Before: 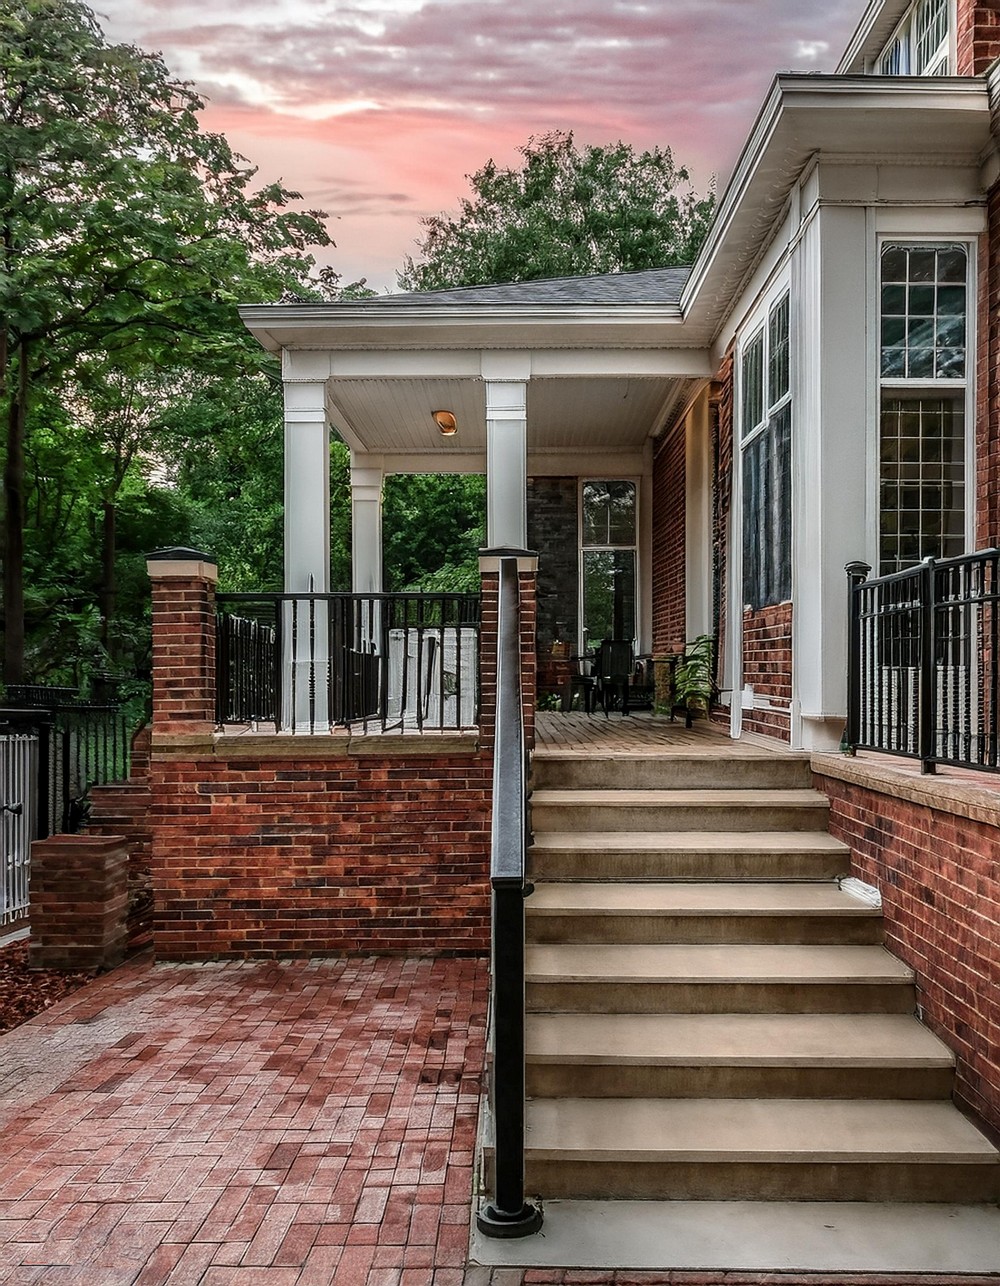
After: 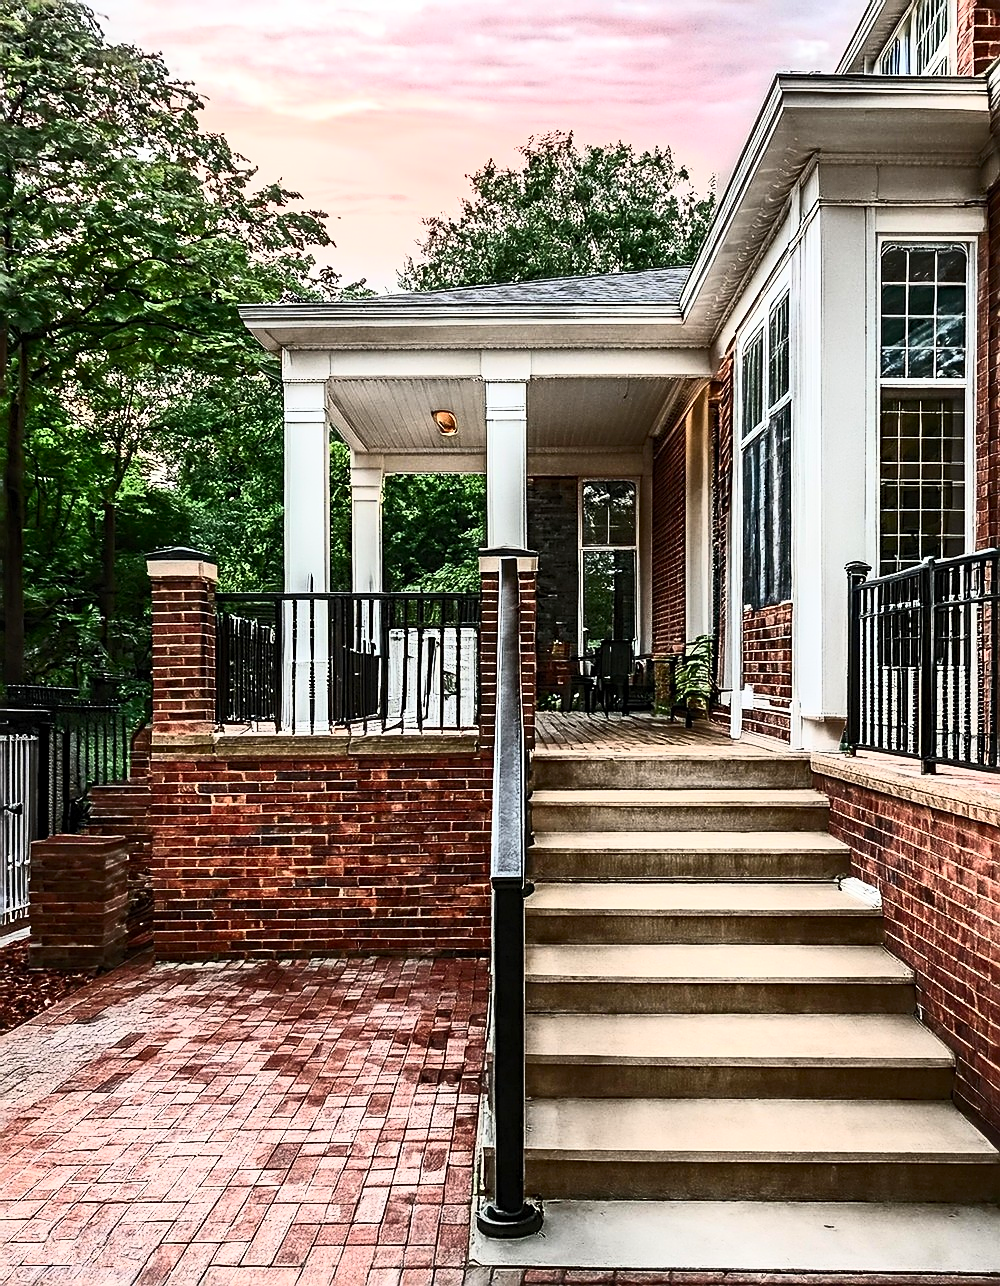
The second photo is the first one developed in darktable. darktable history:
sharpen: radius 2.767
contrast brightness saturation: contrast 0.62, brightness 0.34, saturation 0.14
